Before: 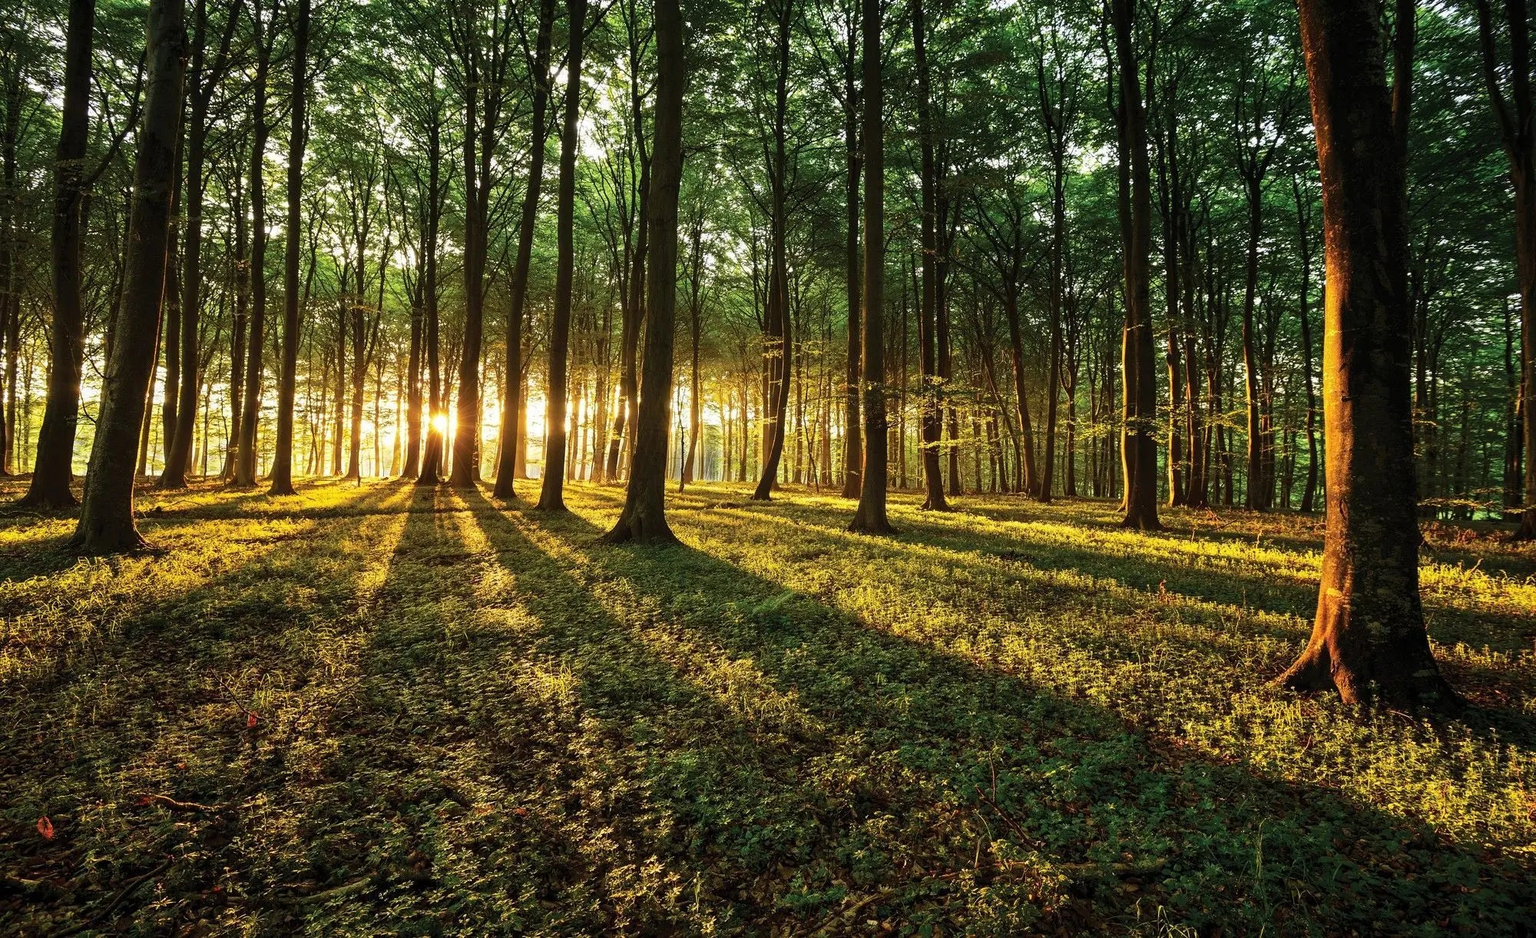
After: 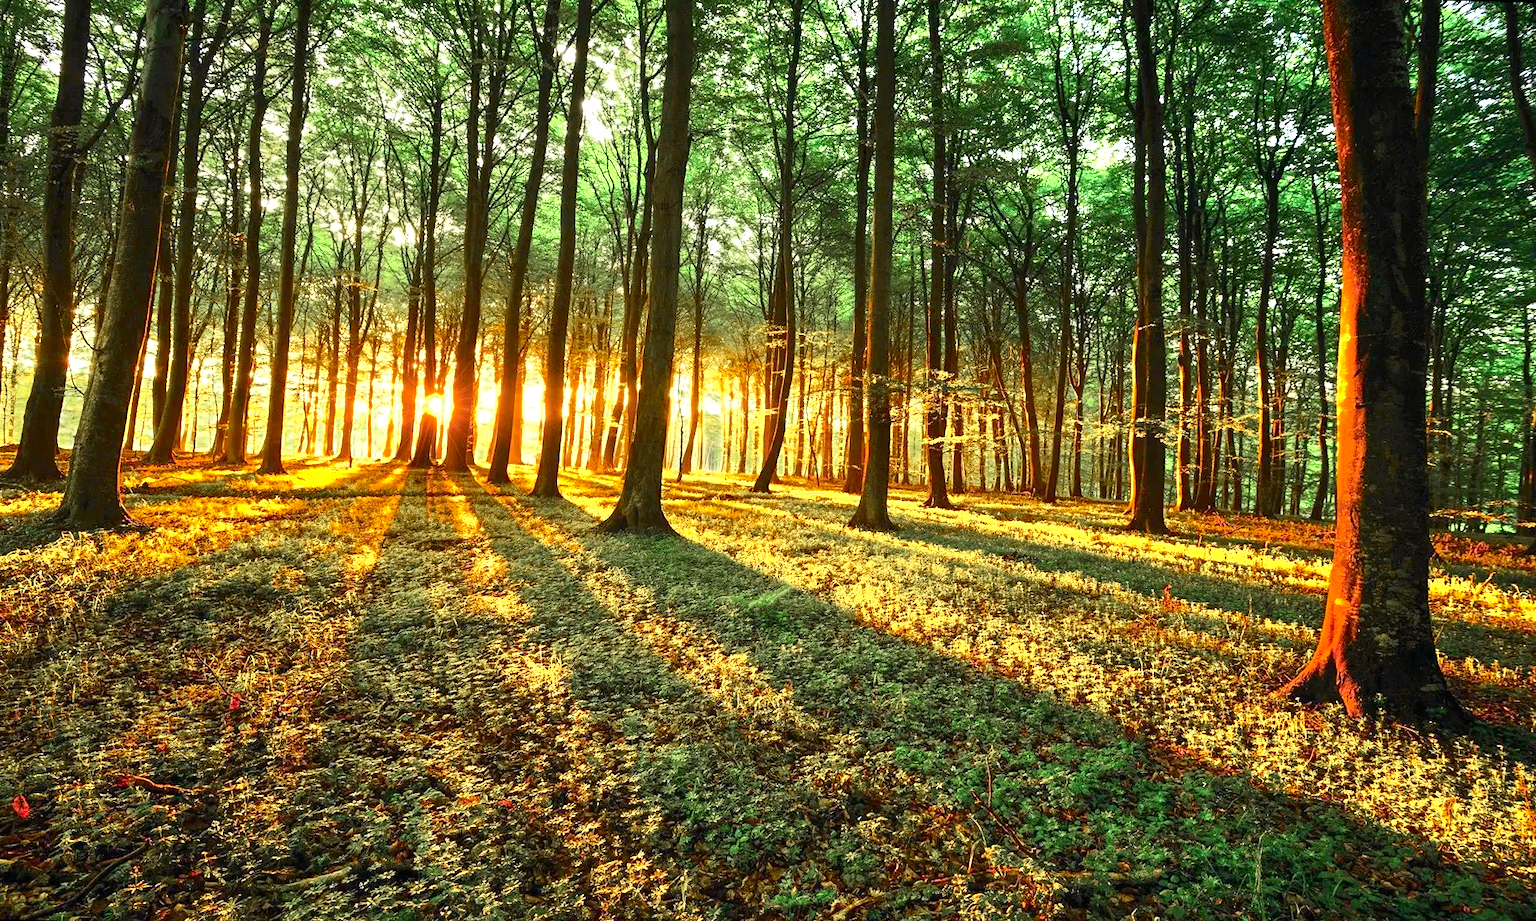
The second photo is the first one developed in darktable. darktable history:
color zones: curves: ch0 [(0.11, 0.396) (0.195, 0.36) (0.25, 0.5) (0.303, 0.412) (0.357, 0.544) (0.75, 0.5) (0.967, 0.328)]; ch1 [(0, 0.468) (0.112, 0.512) (0.202, 0.6) (0.25, 0.5) (0.307, 0.352) (0.357, 0.544) (0.75, 0.5) (0.963, 0.524)]
exposure: black level correction 0, exposure 1.1 EV, compensate highlight preservation false
tone curve: curves: ch0 [(0, 0) (0.051, 0.047) (0.102, 0.099) (0.258, 0.29) (0.442, 0.527) (0.695, 0.804) (0.88, 0.952) (1, 1)]; ch1 [(0, 0) (0.339, 0.298) (0.402, 0.363) (0.444, 0.415) (0.485, 0.469) (0.494, 0.493) (0.504, 0.501) (0.525, 0.534) (0.555, 0.593) (0.594, 0.648) (1, 1)]; ch2 [(0, 0) (0.48, 0.48) (0.504, 0.5) (0.535, 0.557) (0.581, 0.623) (0.649, 0.683) (0.824, 0.815) (1, 1)], color space Lab, independent channels, preserve colors none
rotate and perspective: rotation 1.57°, crop left 0.018, crop right 0.982, crop top 0.039, crop bottom 0.961
